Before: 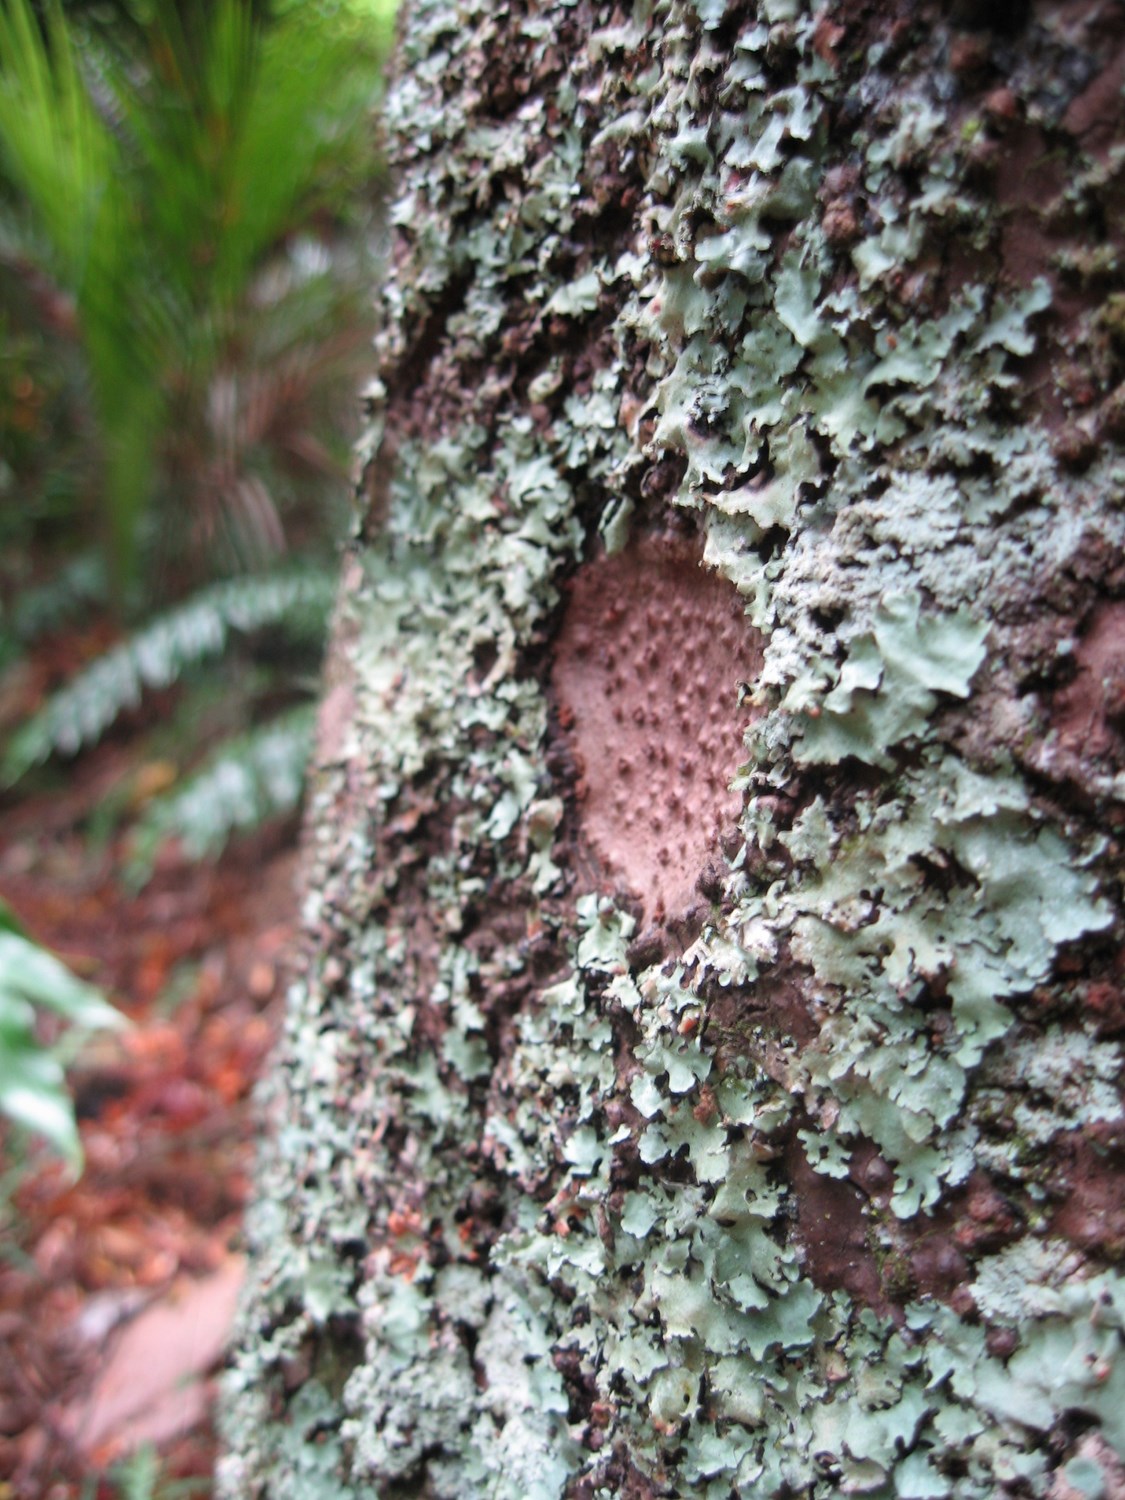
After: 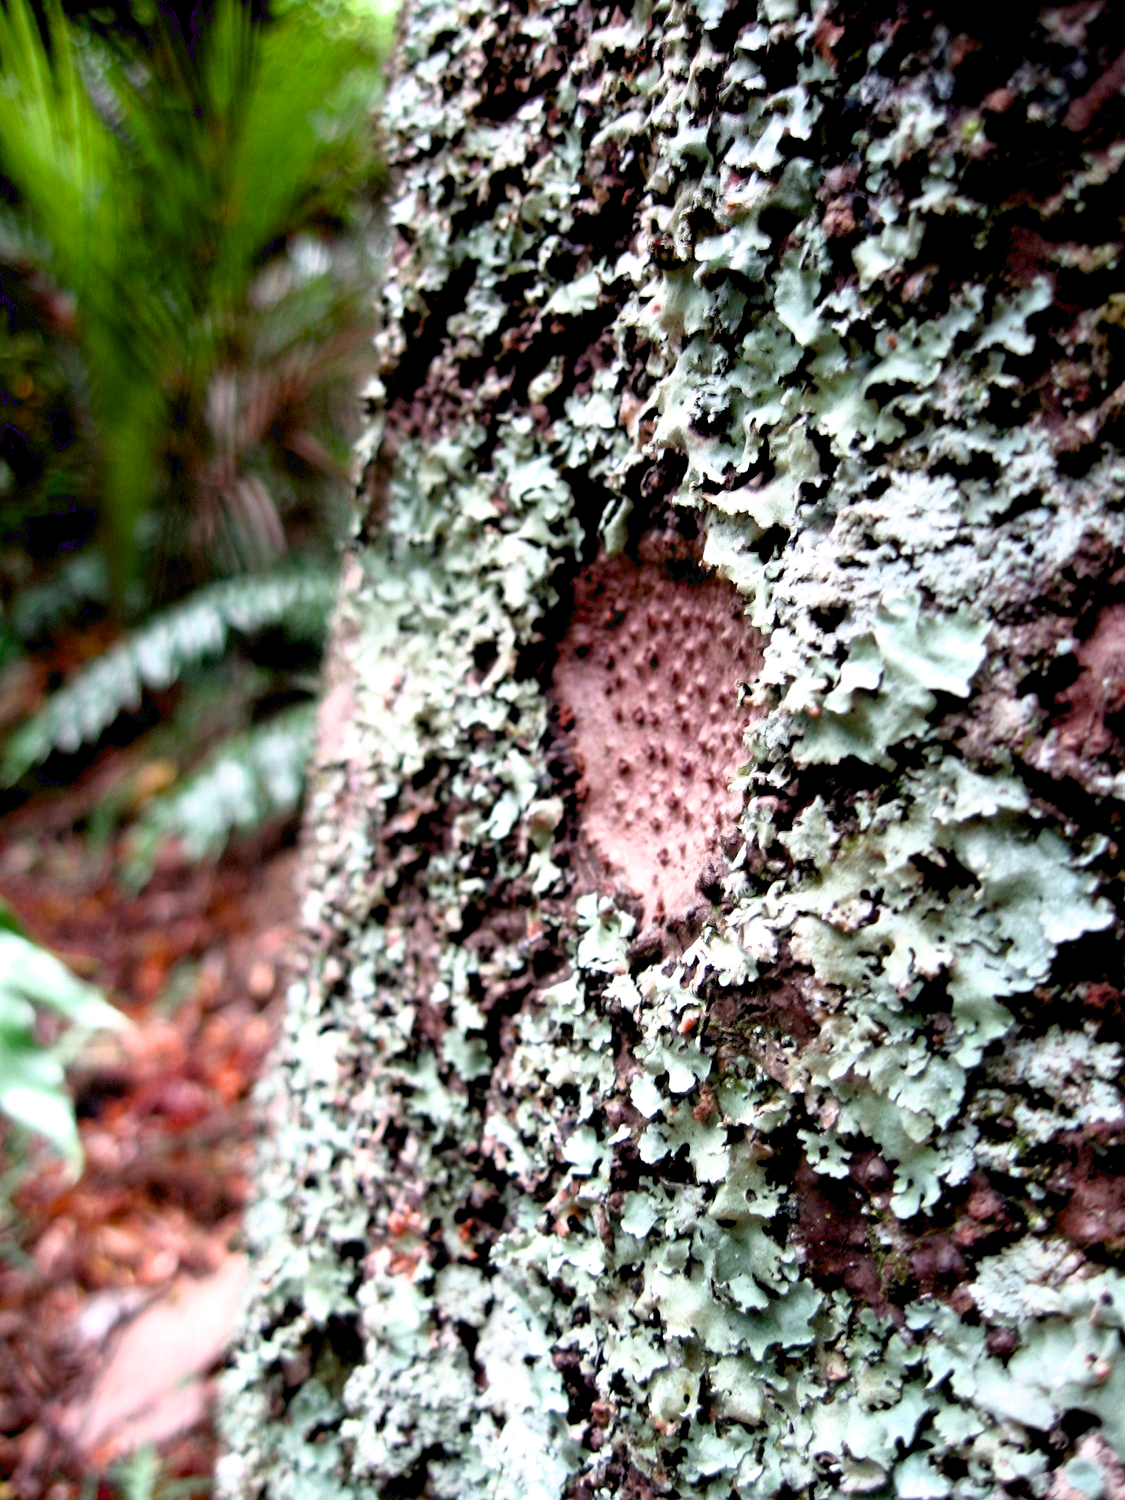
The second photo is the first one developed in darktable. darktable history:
exposure: black level correction 0.031, exposure 0.304 EV, compensate highlight preservation false
filmic rgb: black relative exposure -9.08 EV, white relative exposure 2.3 EV, hardness 7.49
